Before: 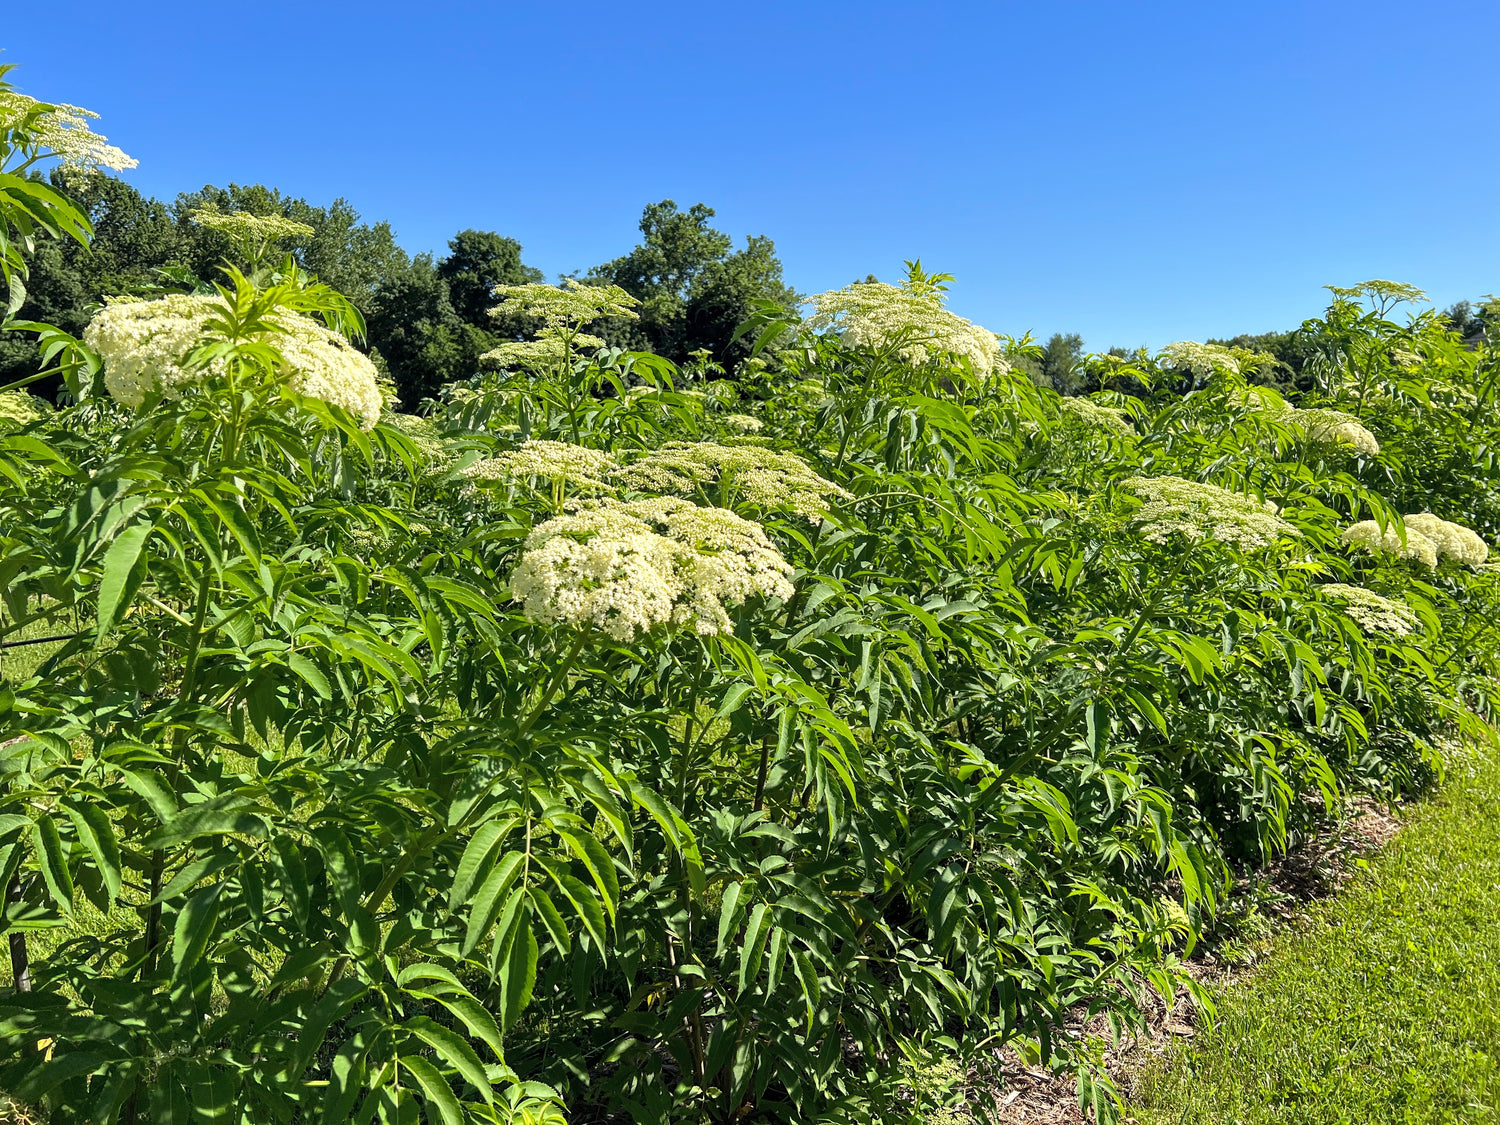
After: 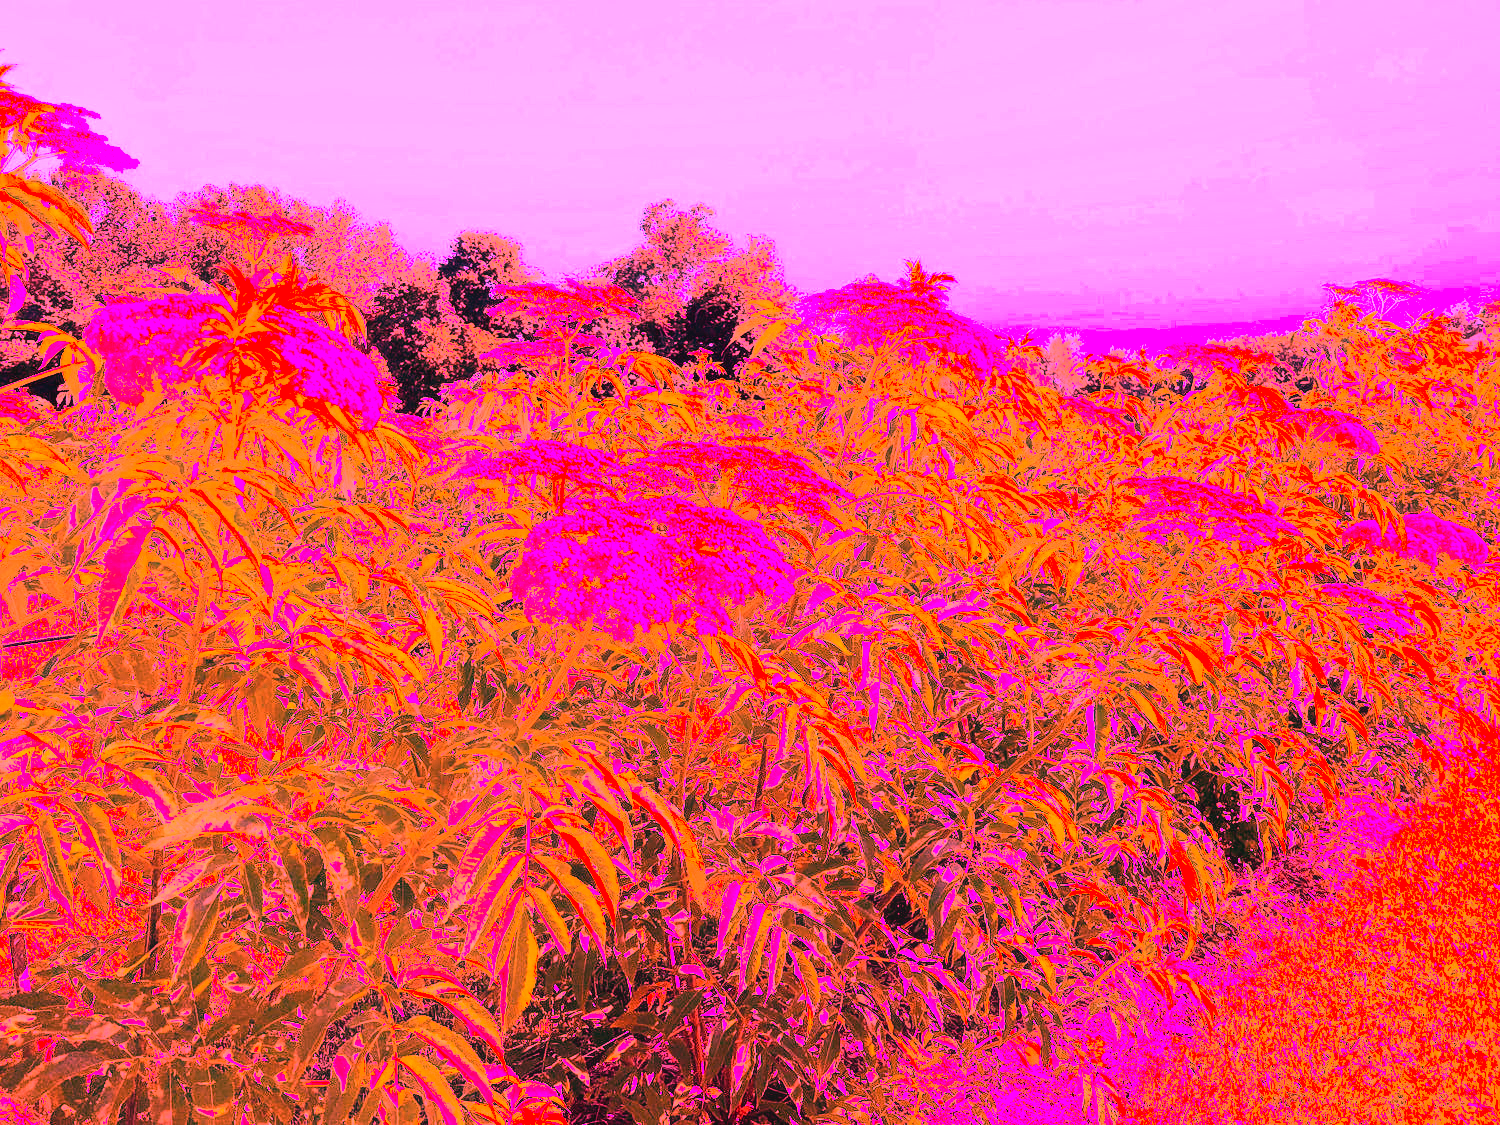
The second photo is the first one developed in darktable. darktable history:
white balance: red 4.26, blue 1.802
contrast equalizer: y [[0.5, 0.486, 0.447, 0.446, 0.489, 0.5], [0.5 ×6], [0.5 ×6], [0 ×6], [0 ×6]]
tone curve: curves: ch0 [(0, 0.023) (0.217, 0.19) (0.754, 0.801) (1, 0.977)]; ch1 [(0, 0) (0.392, 0.398) (0.5, 0.5) (0.521, 0.528) (0.56, 0.577) (1, 1)]; ch2 [(0, 0) (0.5, 0.5) (0.579, 0.561) (0.65, 0.657) (1, 1)], color space Lab, independent channels, preserve colors none
exposure: exposure 1.137 EV, compensate highlight preservation false
